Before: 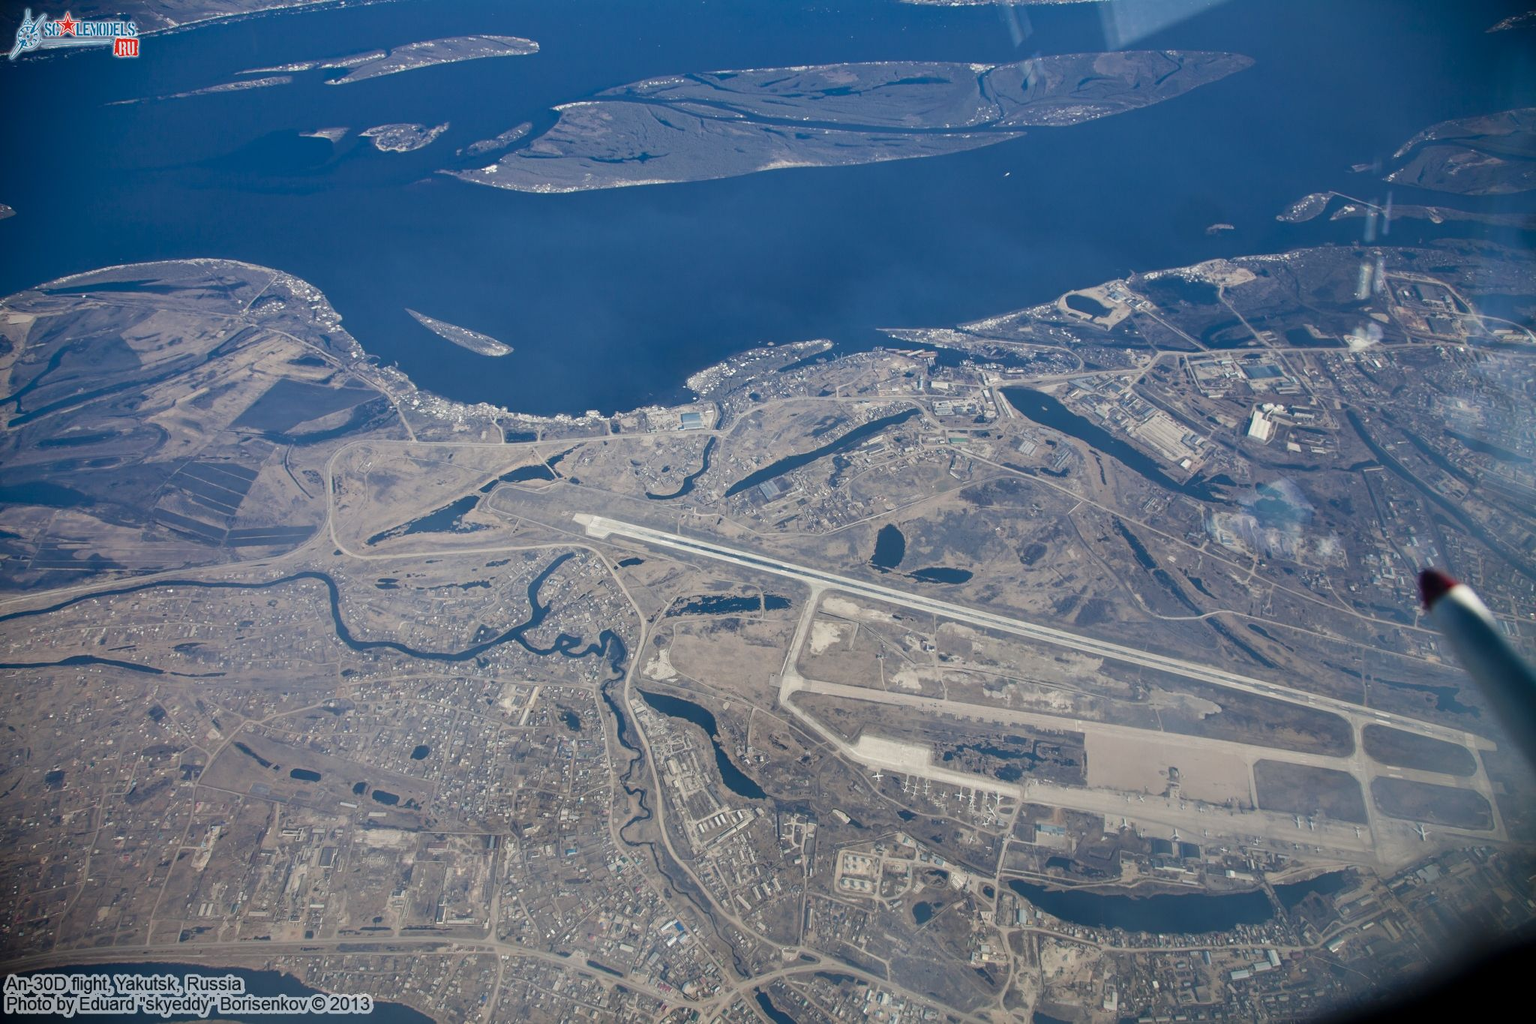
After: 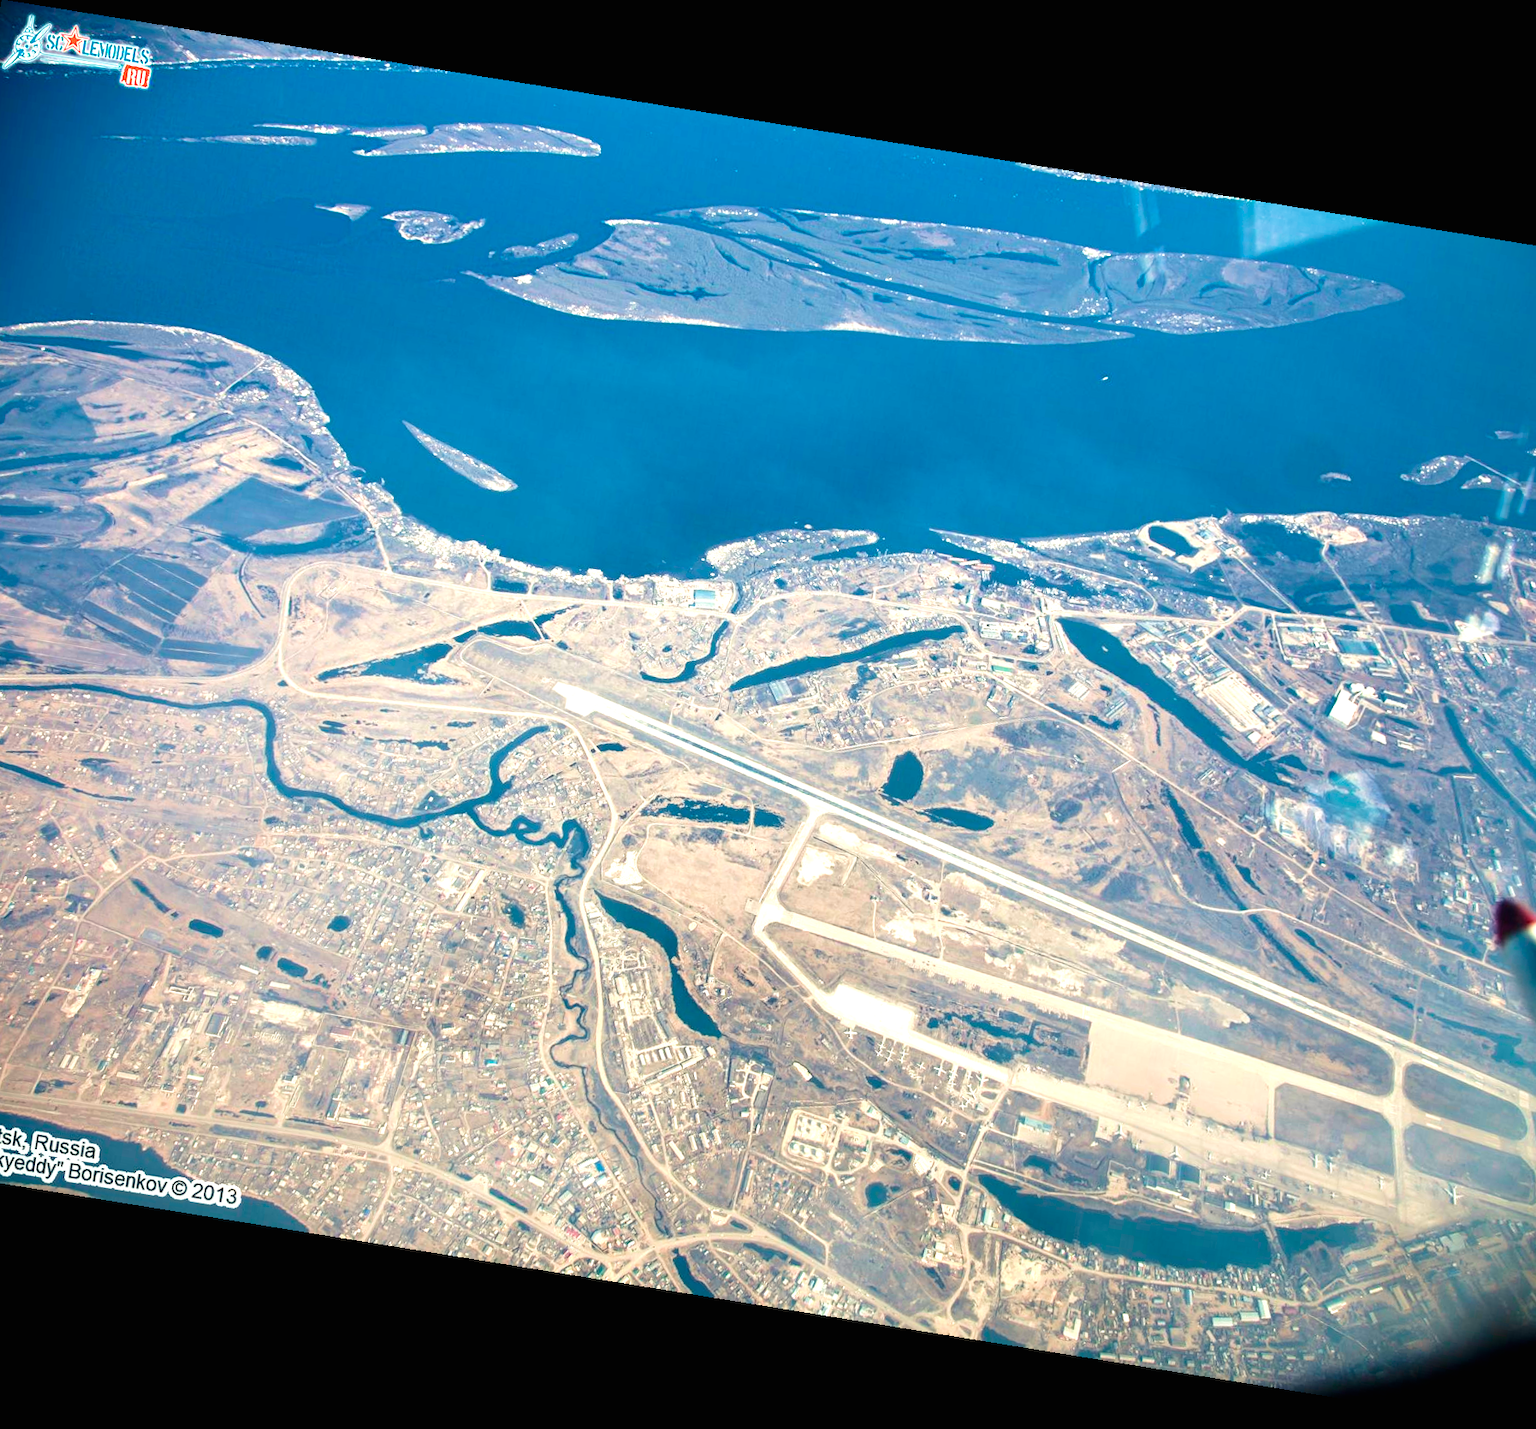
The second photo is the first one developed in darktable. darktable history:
velvia: on, module defaults
white balance: red 1.029, blue 0.92
crop and rotate: left 9.597%, right 10.195%
rotate and perspective: rotation 9.12°, automatic cropping off
exposure: black level correction 0, exposure 1 EV, compensate exposure bias true, compensate highlight preservation false
